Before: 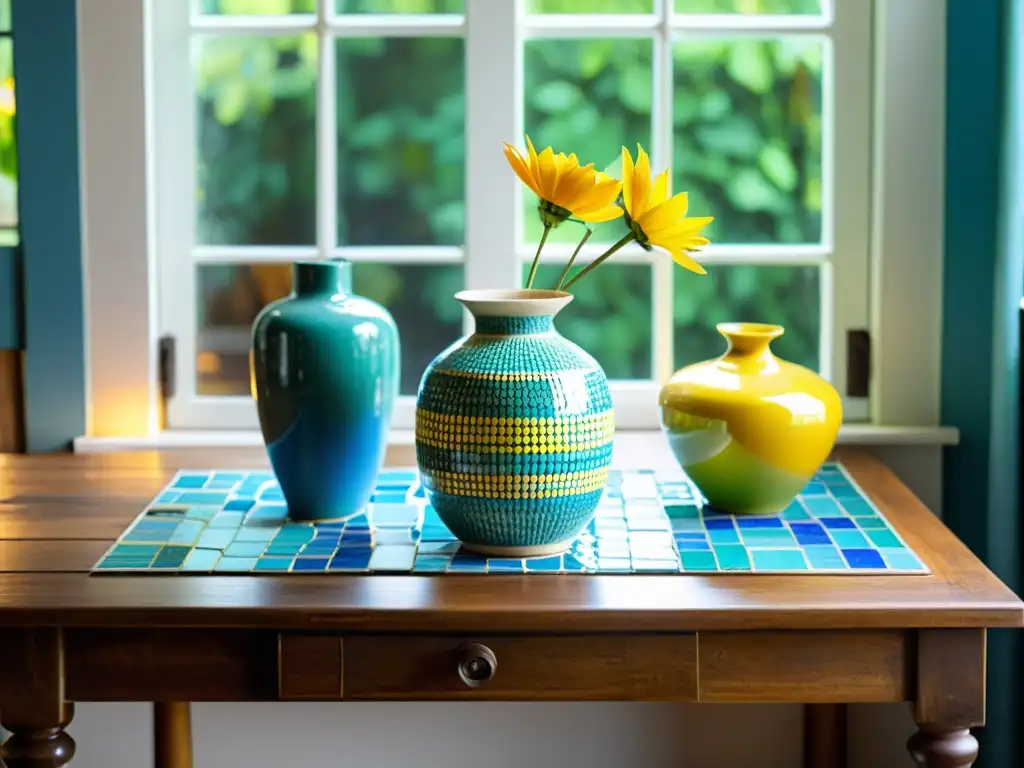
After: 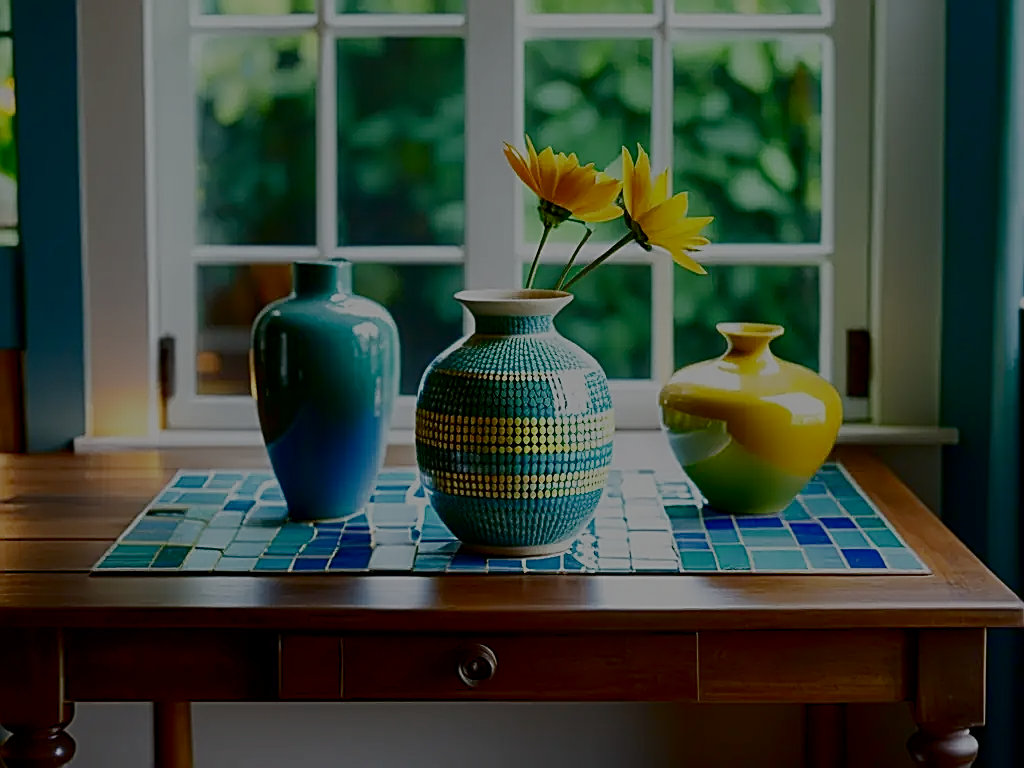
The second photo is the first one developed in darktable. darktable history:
sigmoid: contrast 1.05, skew -0.15
sharpen: amount 1
contrast brightness saturation: brightness -0.52
